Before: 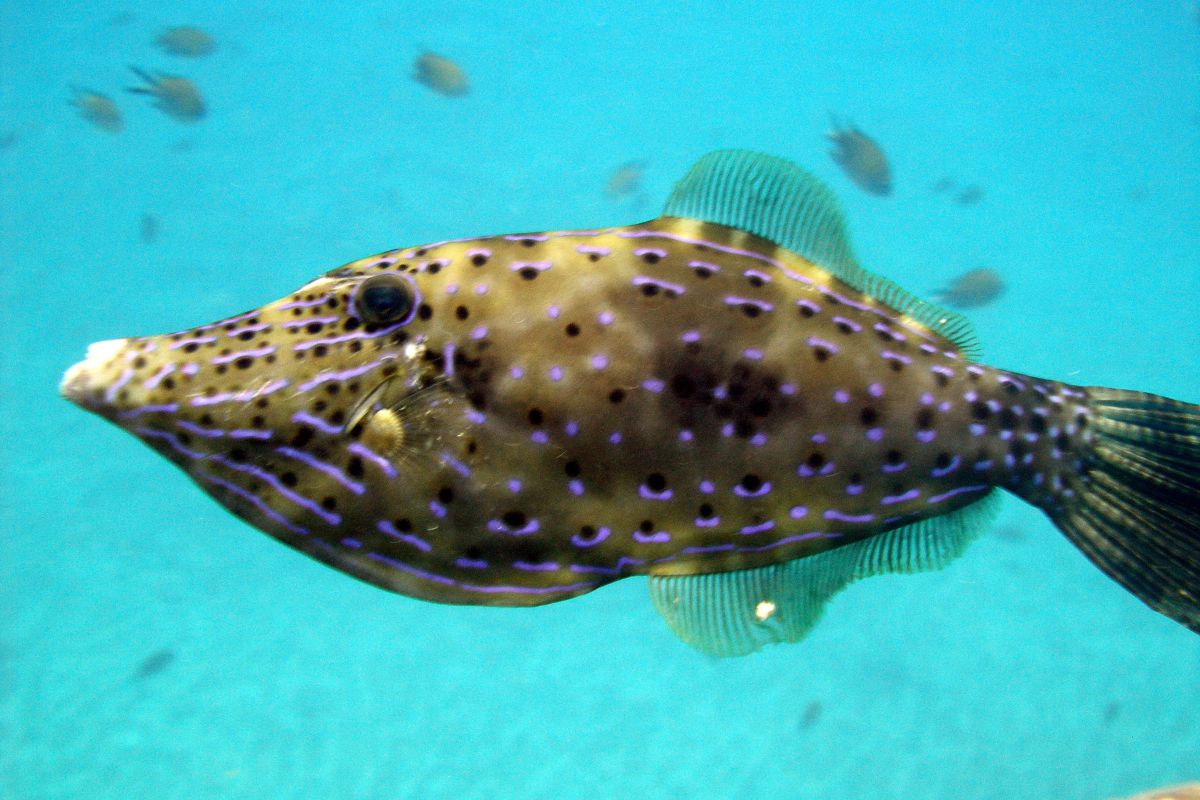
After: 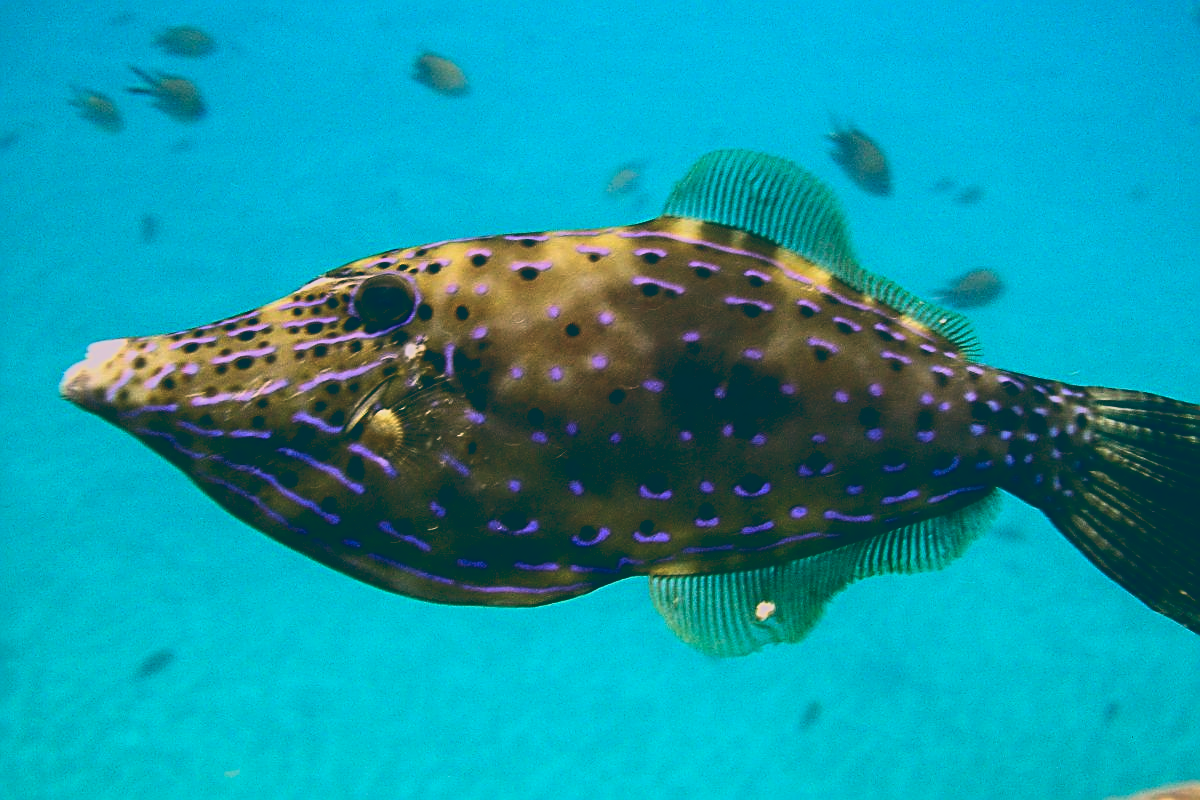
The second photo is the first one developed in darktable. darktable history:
sharpen: amount 1
color balance: lift [1.016, 0.983, 1, 1.017], gamma [0.78, 1.018, 1.043, 0.957], gain [0.786, 1.063, 0.937, 1.017], input saturation 118.26%, contrast 13.43%, contrast fulcrum 21.62%, output saturation 82.76%
tone curve: curves: ch0 [(0, 0.148) (0.191, 0.225) (0.712, 0.695) (0.864, 0.797) (1, 0.839)]
